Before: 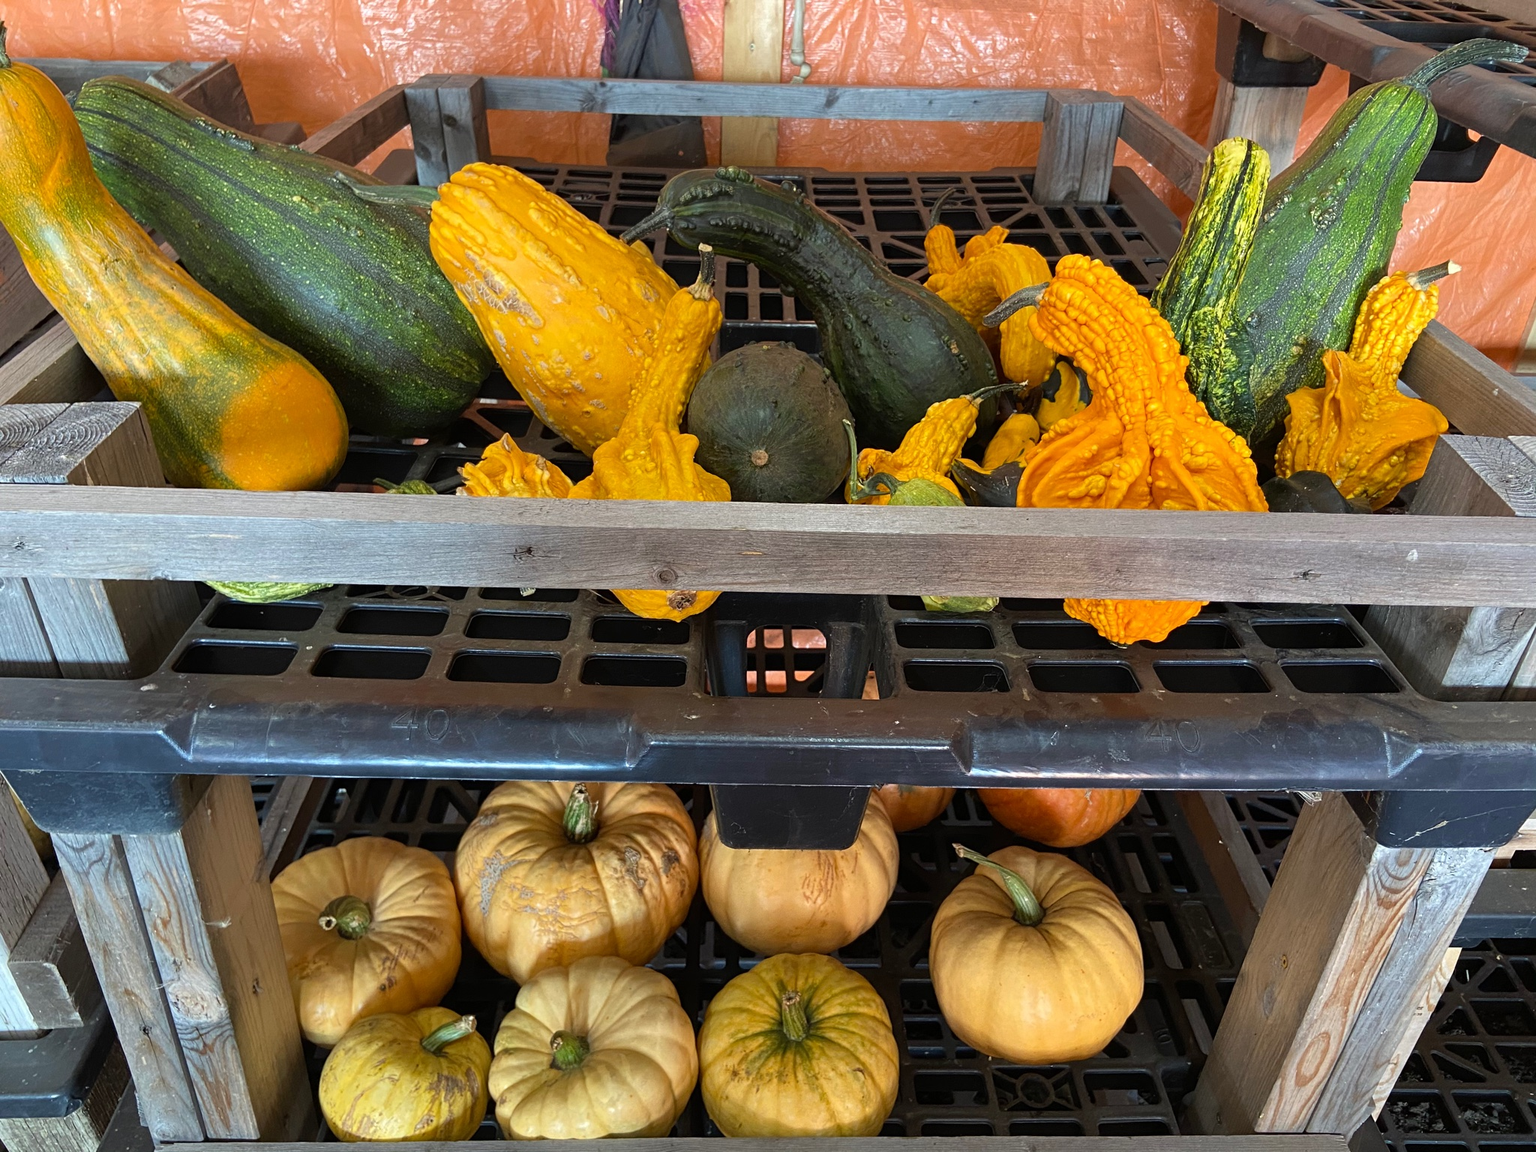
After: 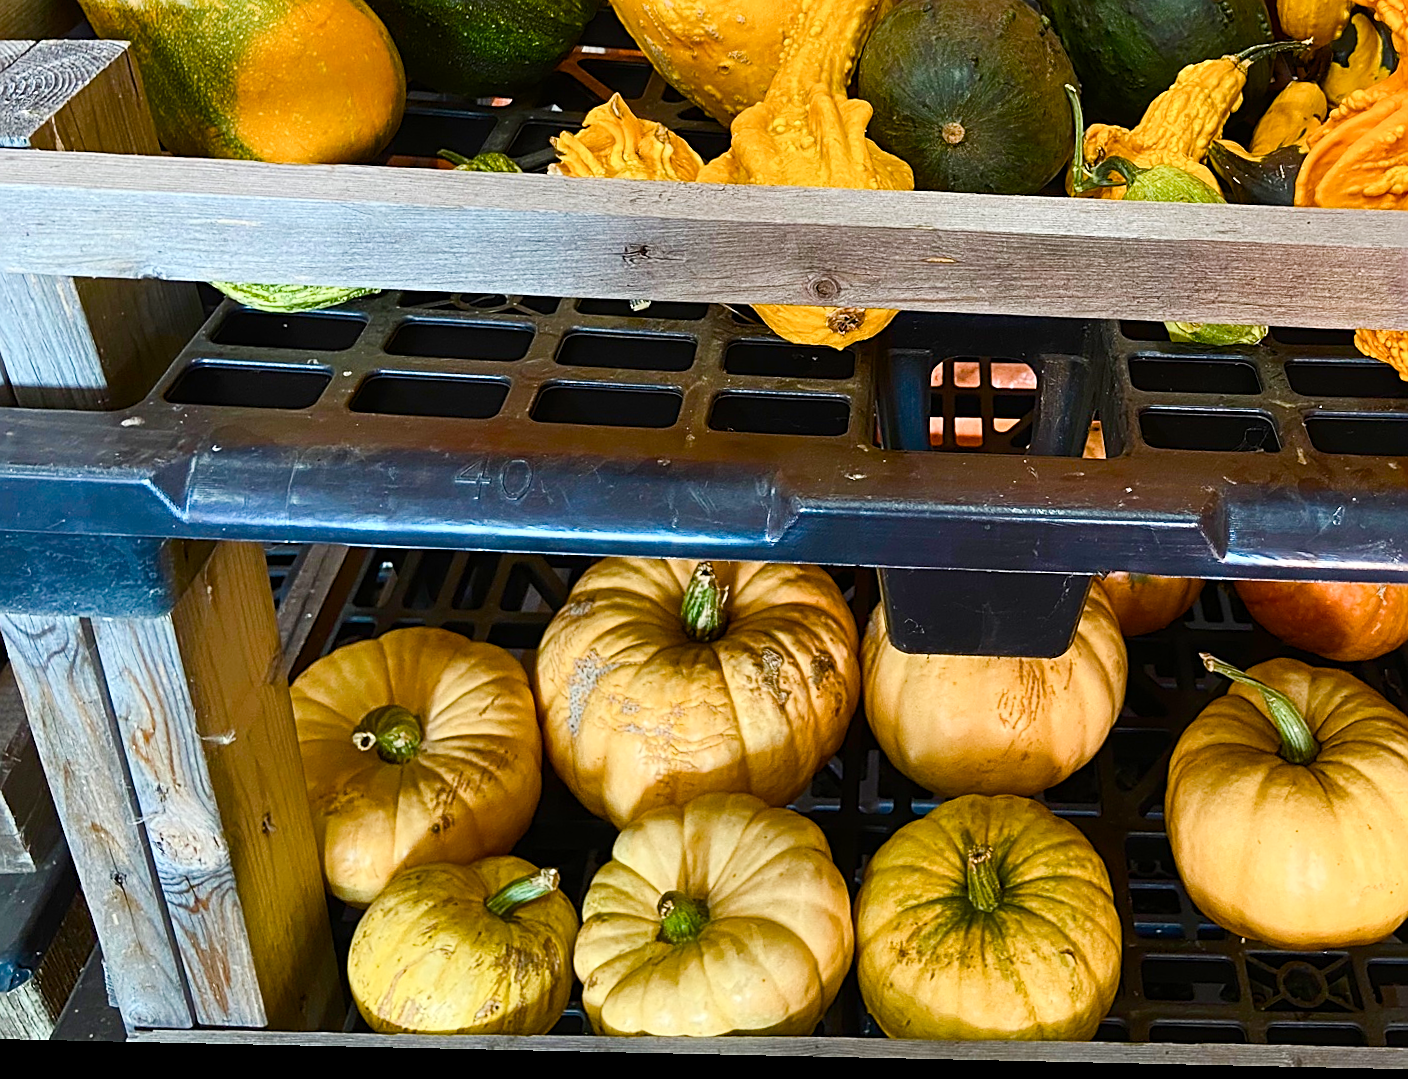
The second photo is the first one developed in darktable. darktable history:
exposure: compensate exposure bias true, compensate highlight preservation false
crop and rotate: angle -1.23°, left 3.831%, top 31.639%, right 28.472%
color balance rgb: power › hue 326.94°, linear chroma grading › shadows 31.694%, linear chroma grading › global chroma -2.385%, linear chroma grading › mid-tones 4.183%, perceptual saturation grading › global saturation 0.661%, perceptual saturation grading › highlights -17.514%, perceptual saturation grading › mid-tones 32.892%, perceptual saturation grading › shadows 50.557%, global vibrance 24.4%
sharpen: amount 0.59
contrast brightness saturation: contrast 0.241, brightness 0.092
